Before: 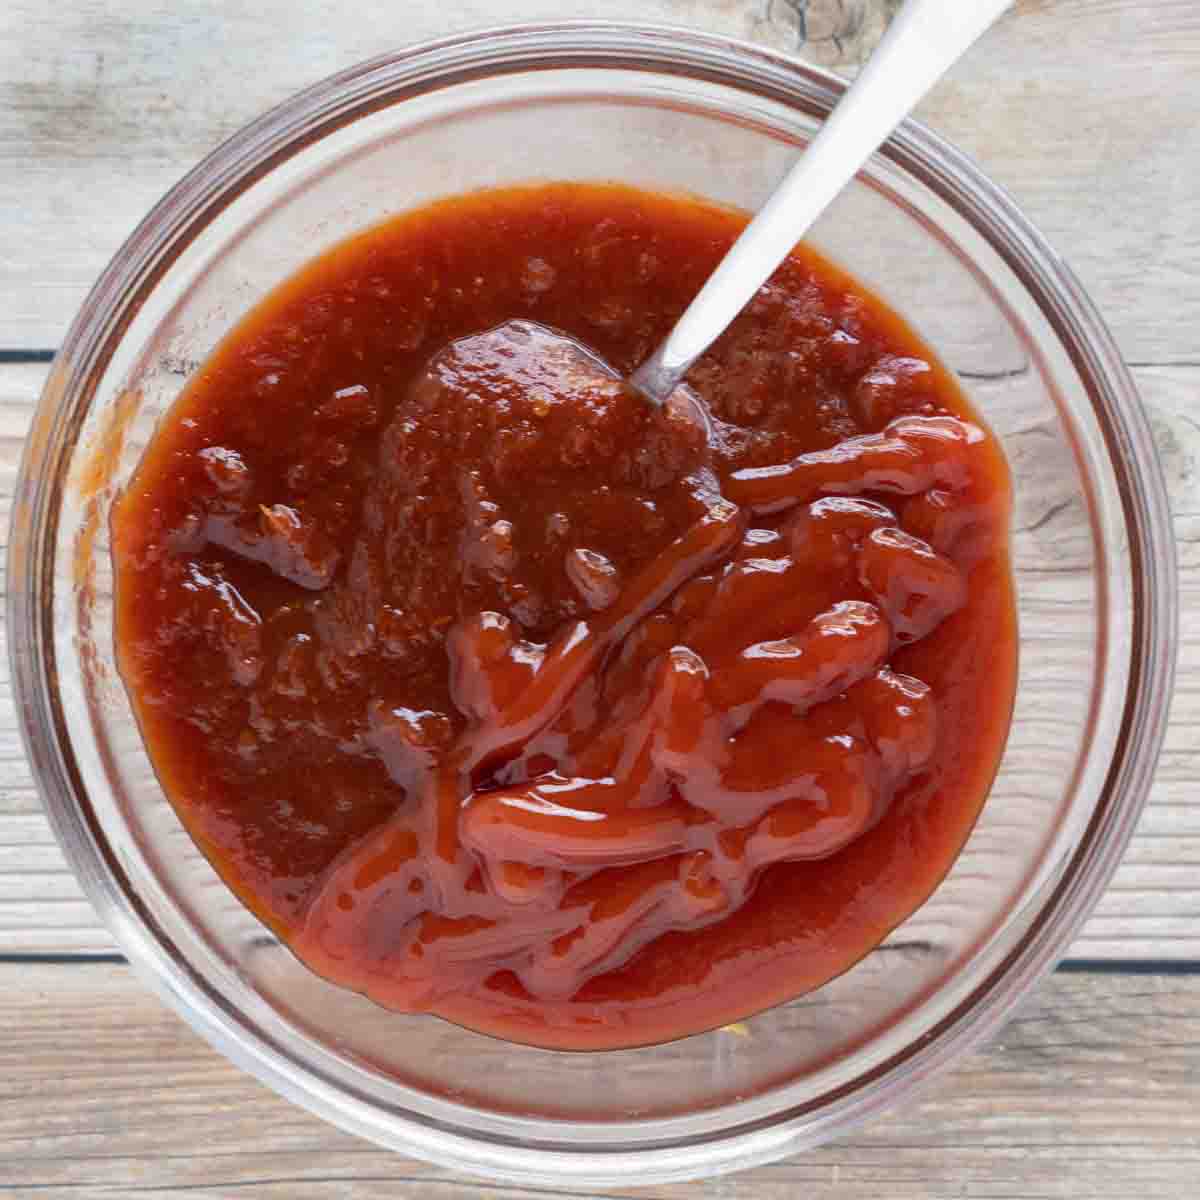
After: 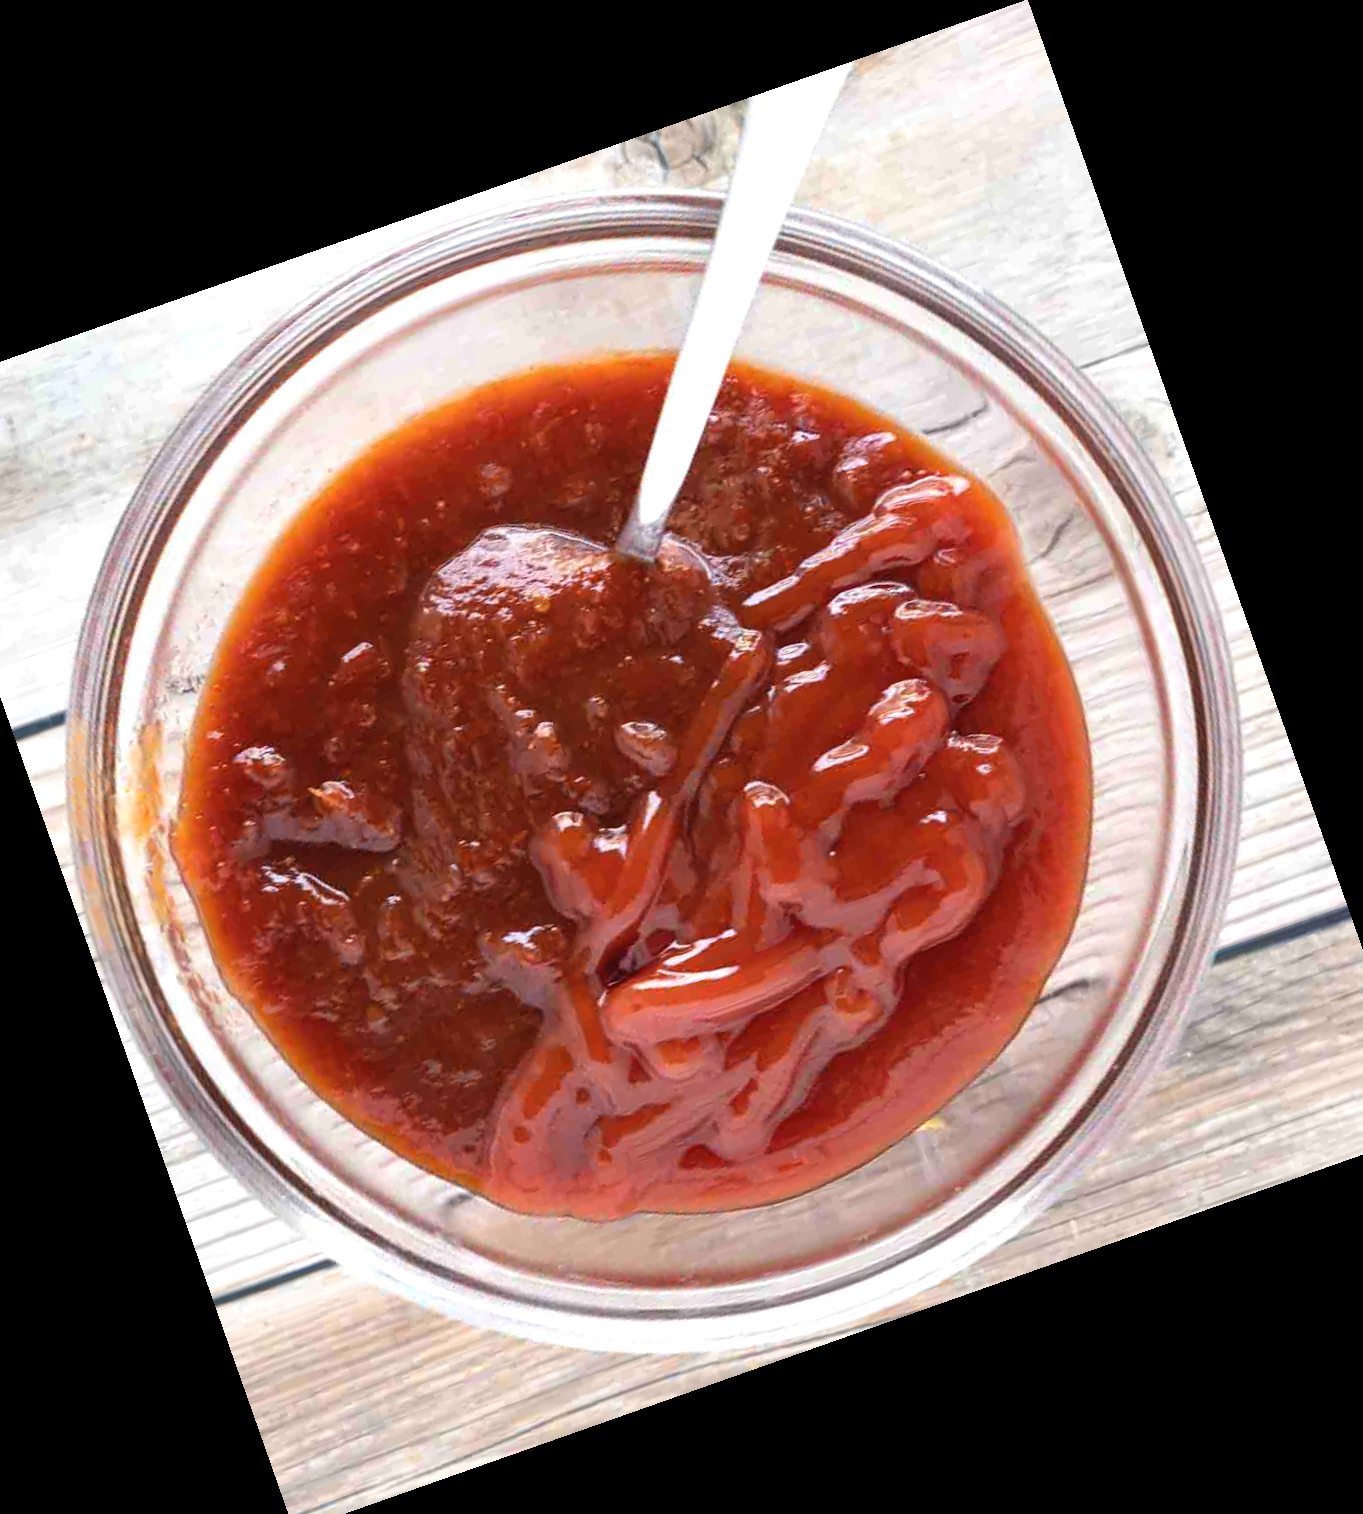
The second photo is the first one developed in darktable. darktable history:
white balance: emerald 1
exposure: black level correction -0.002, exposure 0.54 EV, compensate highlight preservation false
levels: mode automatic, black 0.023%, white 99.97%, levels [0.062, 0.494, 0.925]
crop and rotate: angle 19.43°, left 6.812%, right 4.125%, bottom 1.087%
